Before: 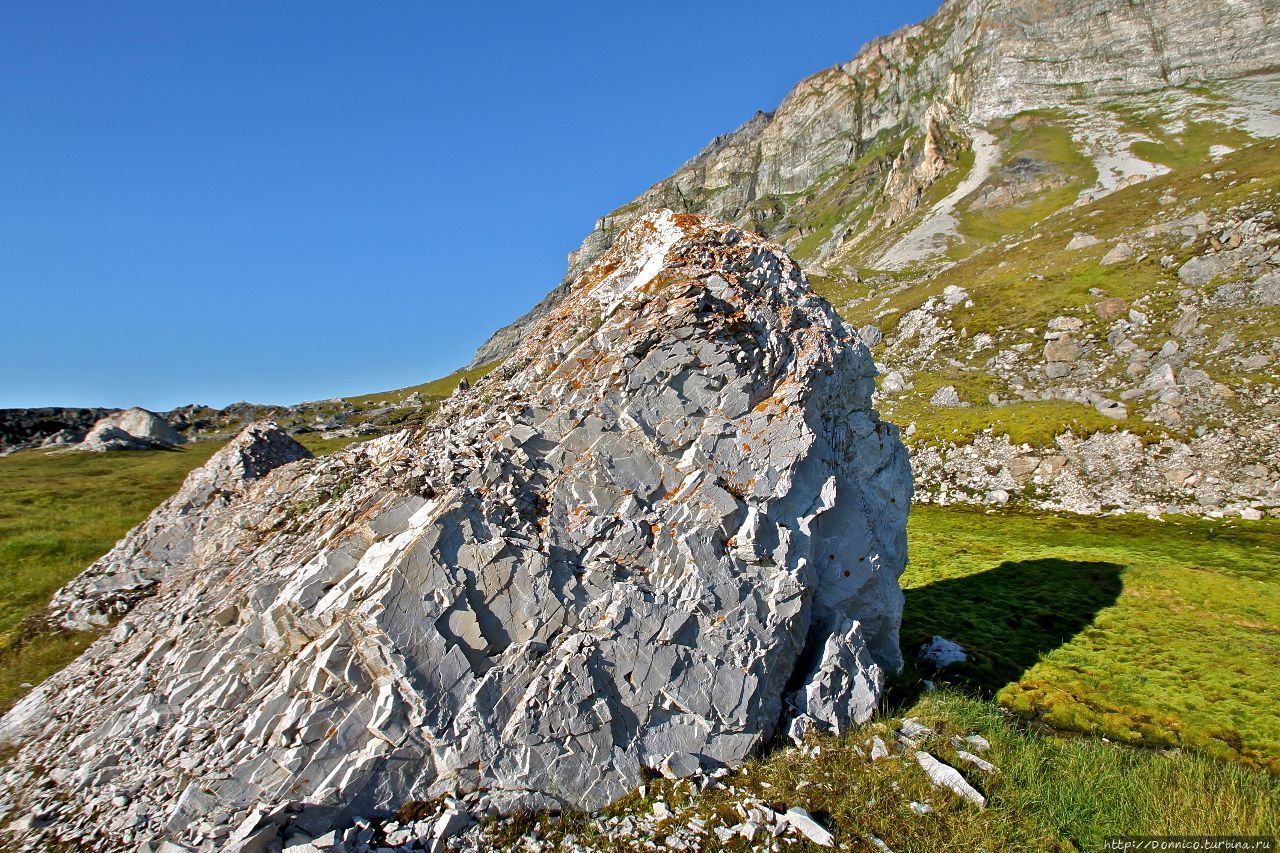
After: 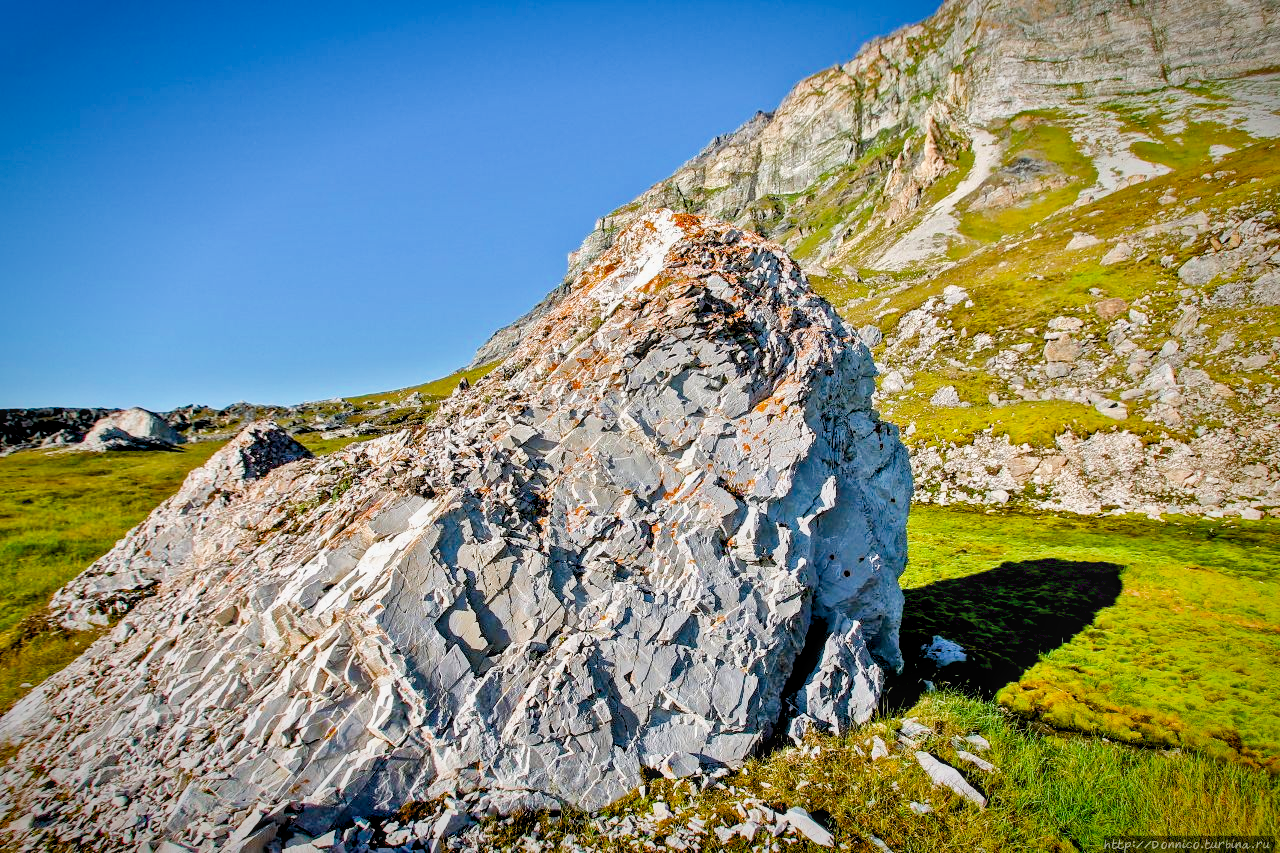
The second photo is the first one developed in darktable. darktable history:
vignetting: fall-off start 78.75%, saturation 0.381, width/height ratio 1.329
local contrast: on, module defaults
shadows and highlights: soften with gaussian
filmic rgb: black relative exposure -7.65 EV, white relative exposure 4.56 EV, threshold 5.94 EV, hardness 3.61, enable highlight reconstruction true
exposure: black level correction 0.011, exposure 1.081 EV, compensate highlight preservation false
